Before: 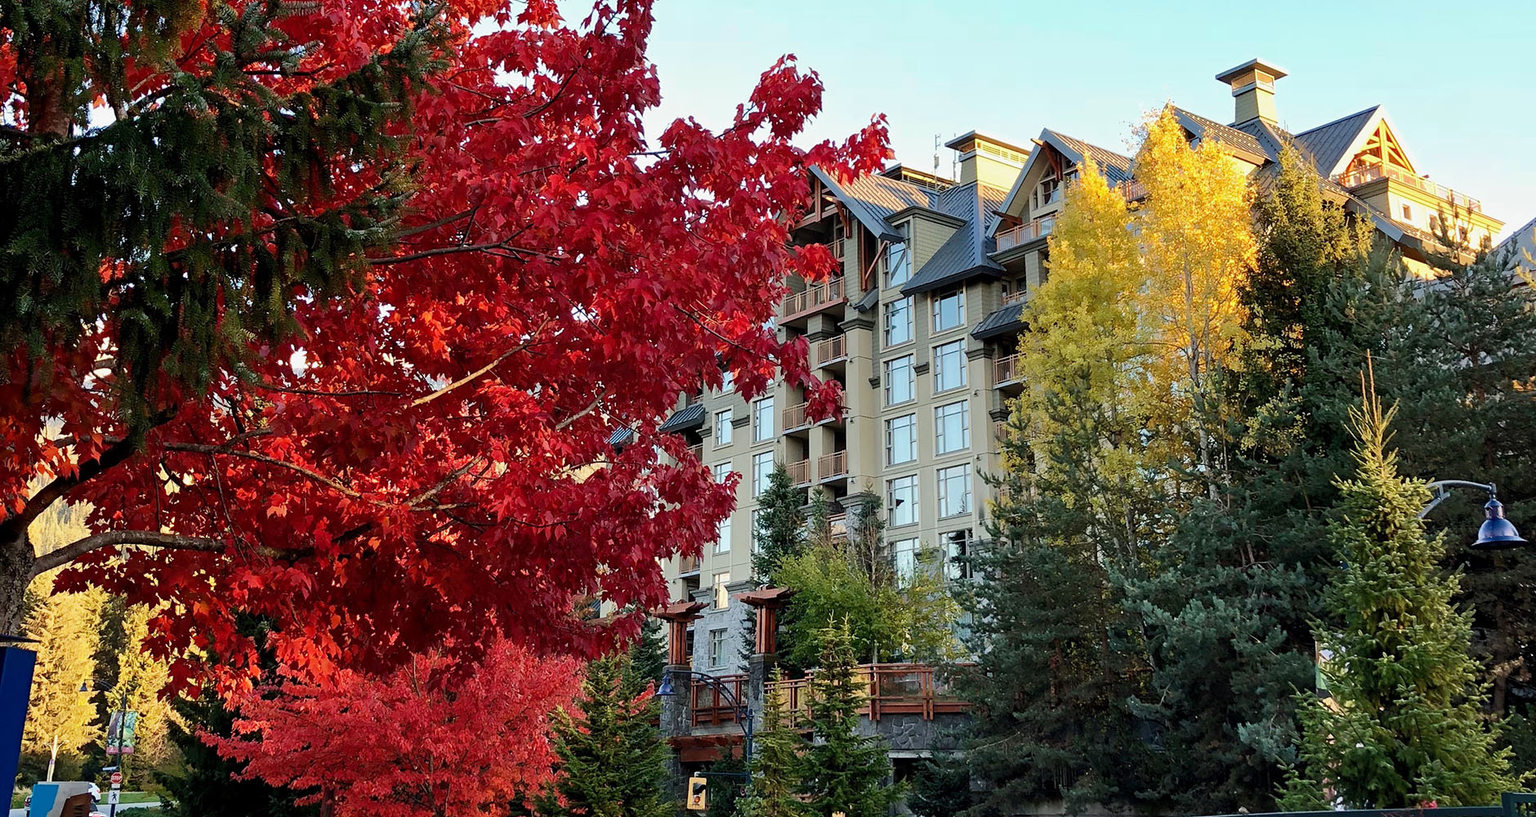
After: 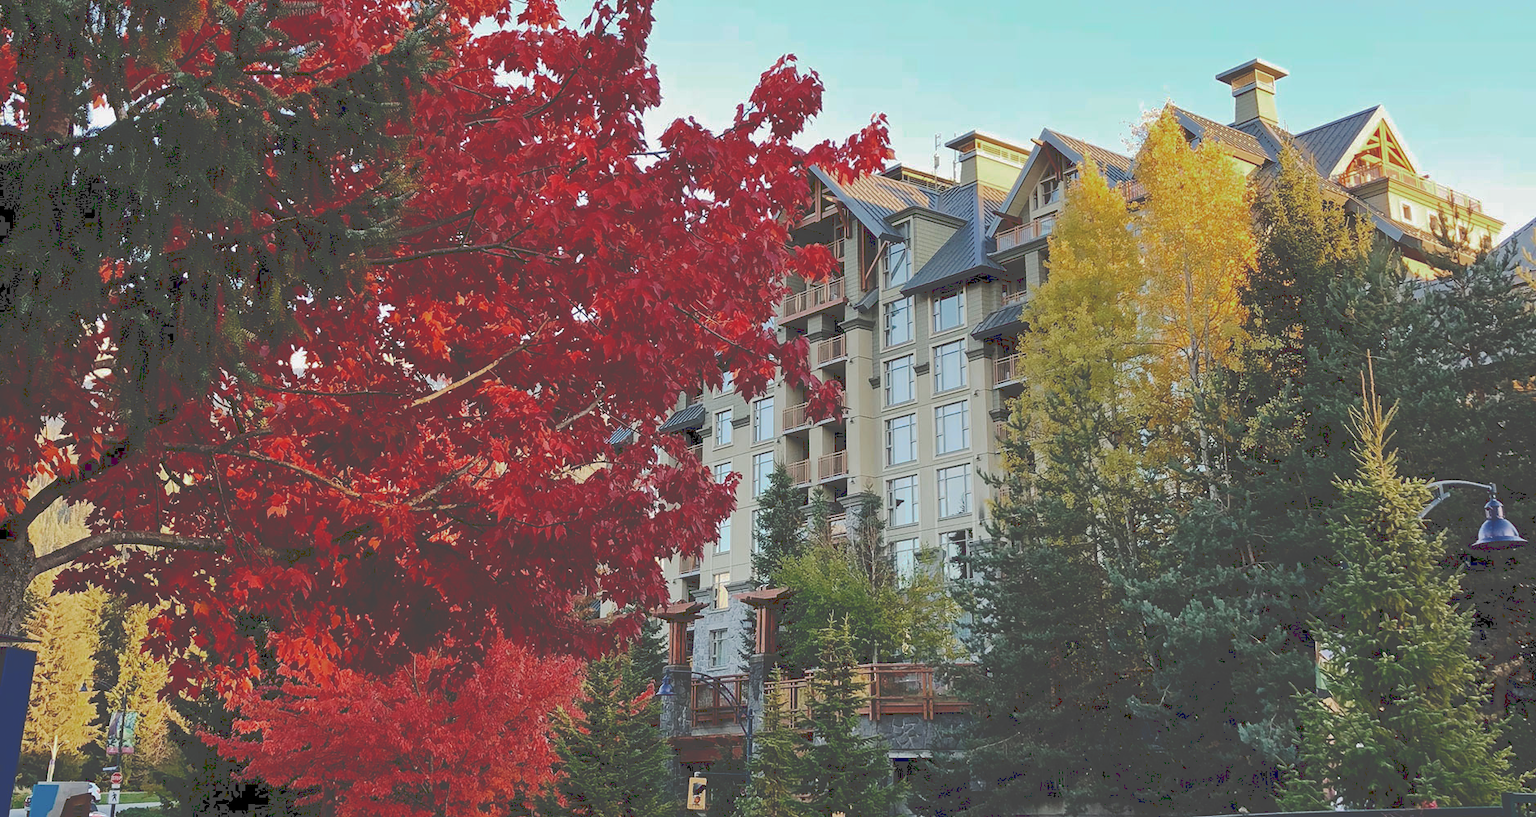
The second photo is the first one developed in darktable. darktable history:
tone curve: curves: ch0 [(0, 0) (0.003, 0.277) (0.011, 0.277) (0.025, 0.279) (0.044, 0.282) (0.069, 0.286) (0.1, 0.289) (0.136, 0.294) (0.177, 0.318) (0.224, 0.345) (0.277, 0.379) (0.335, 0.425) (0.399, 0.481) (0.468, 0.542) (0.543, 0.594) (0.623, 0.662) (0.709, 0.731) (0.801, 0.792) (0.898, 0.851) (1, 1)], preserve colors none
color zones: curves: ch0 [(0, 0.425) (0.143, 0.422) (0.286, 0.42) (0.429, 0.419) (0.571, 0.419) (0.714, 0.42) (0.857, 0.422) (1, 0.425)]
